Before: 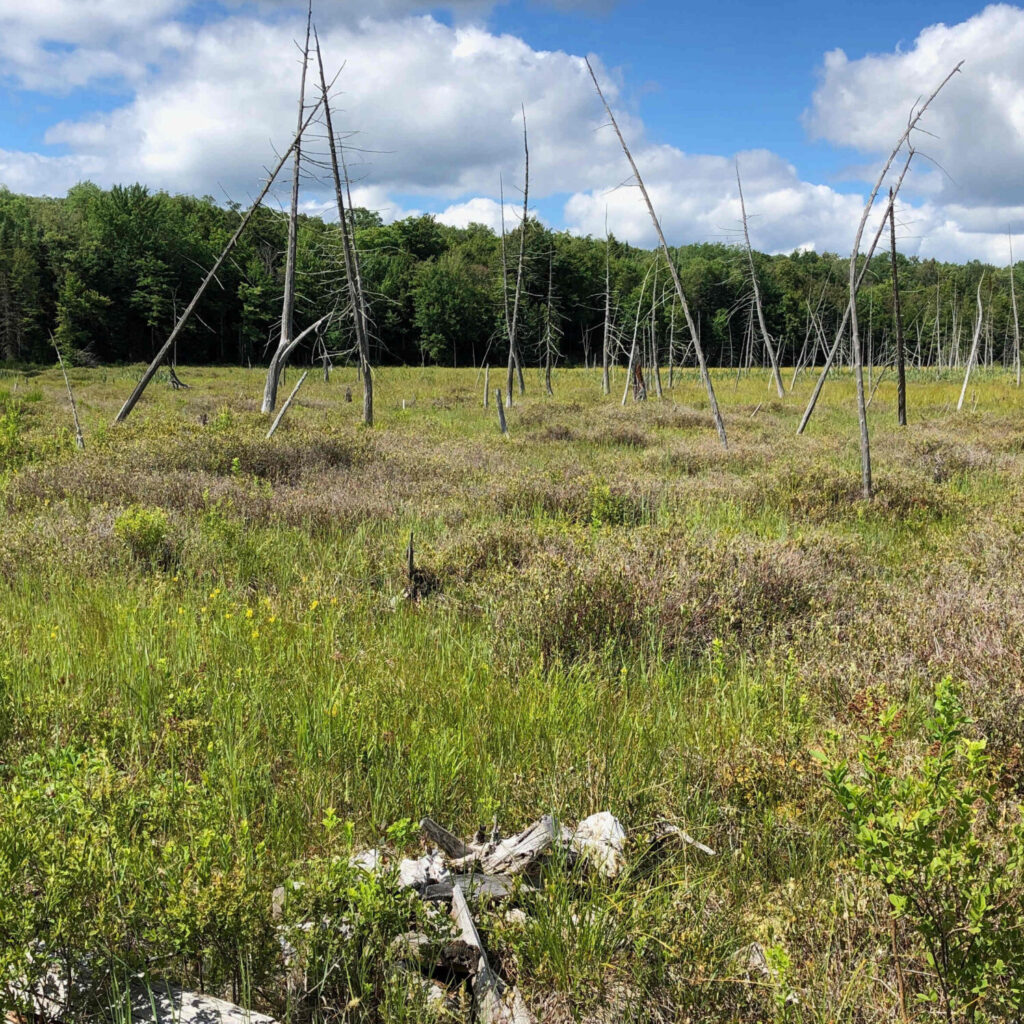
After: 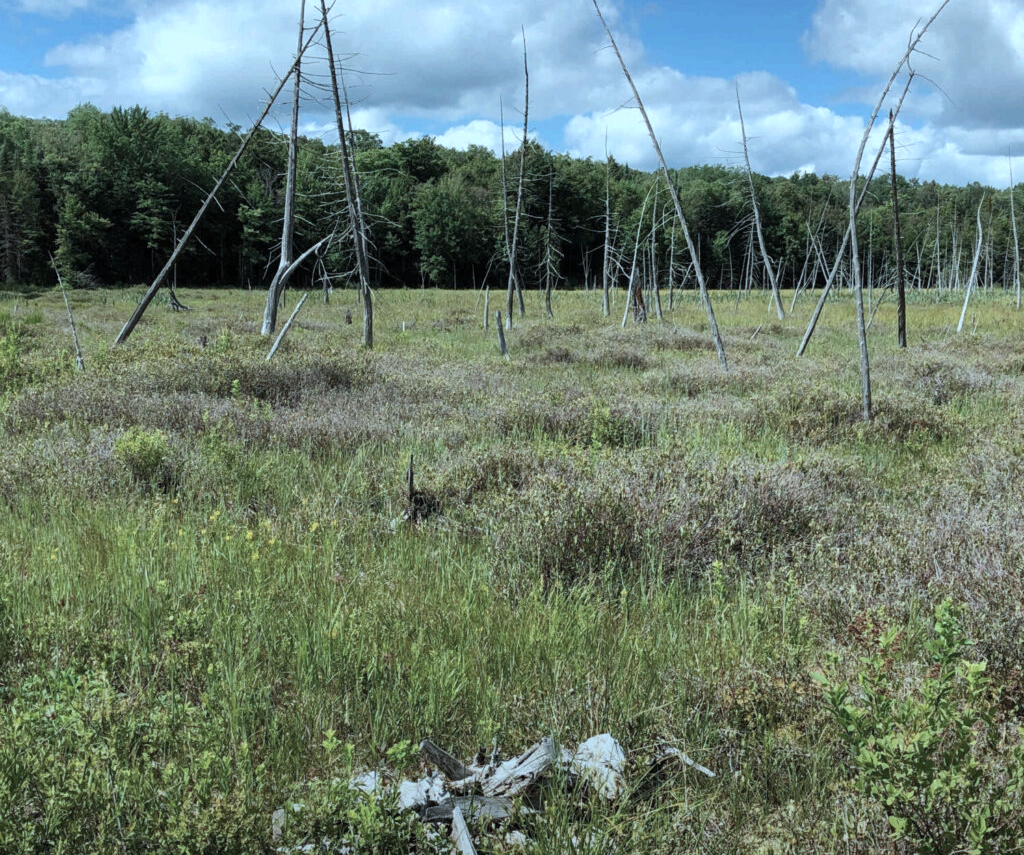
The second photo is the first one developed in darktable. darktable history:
crop: top 7.625%, bottom 8.027%
graduated density: rotation -180°, offset 24.95
white balance: red 0.983, blue 1.036
color correction: highlights a* -12.64, highlights b* -18.1, saturation 0.7
